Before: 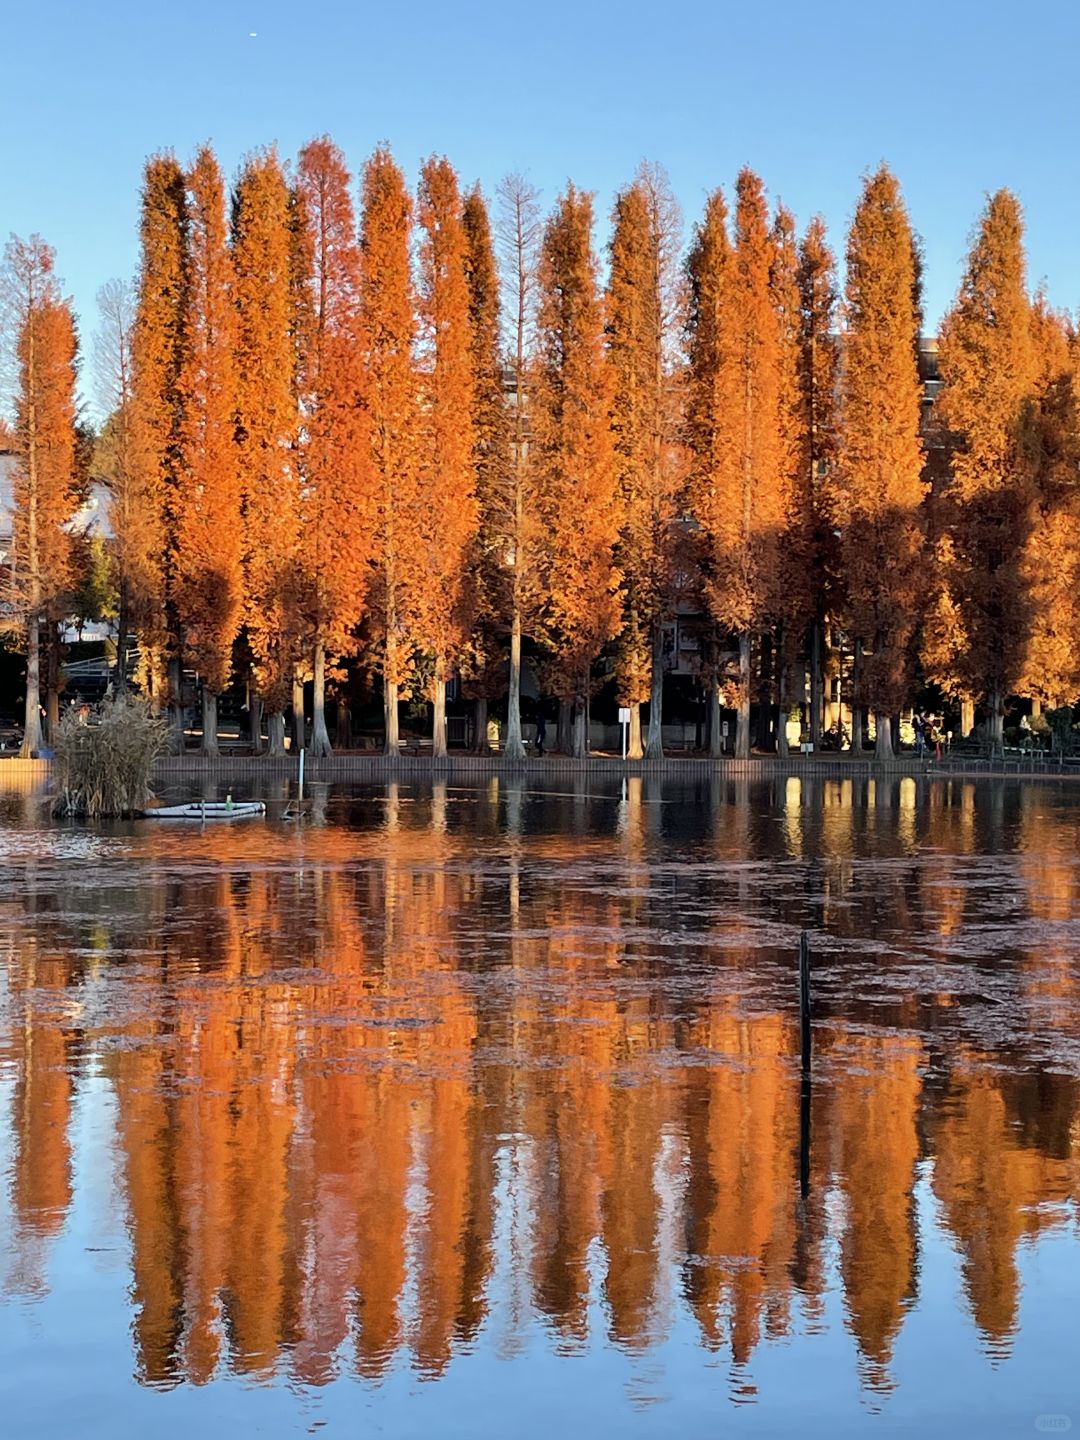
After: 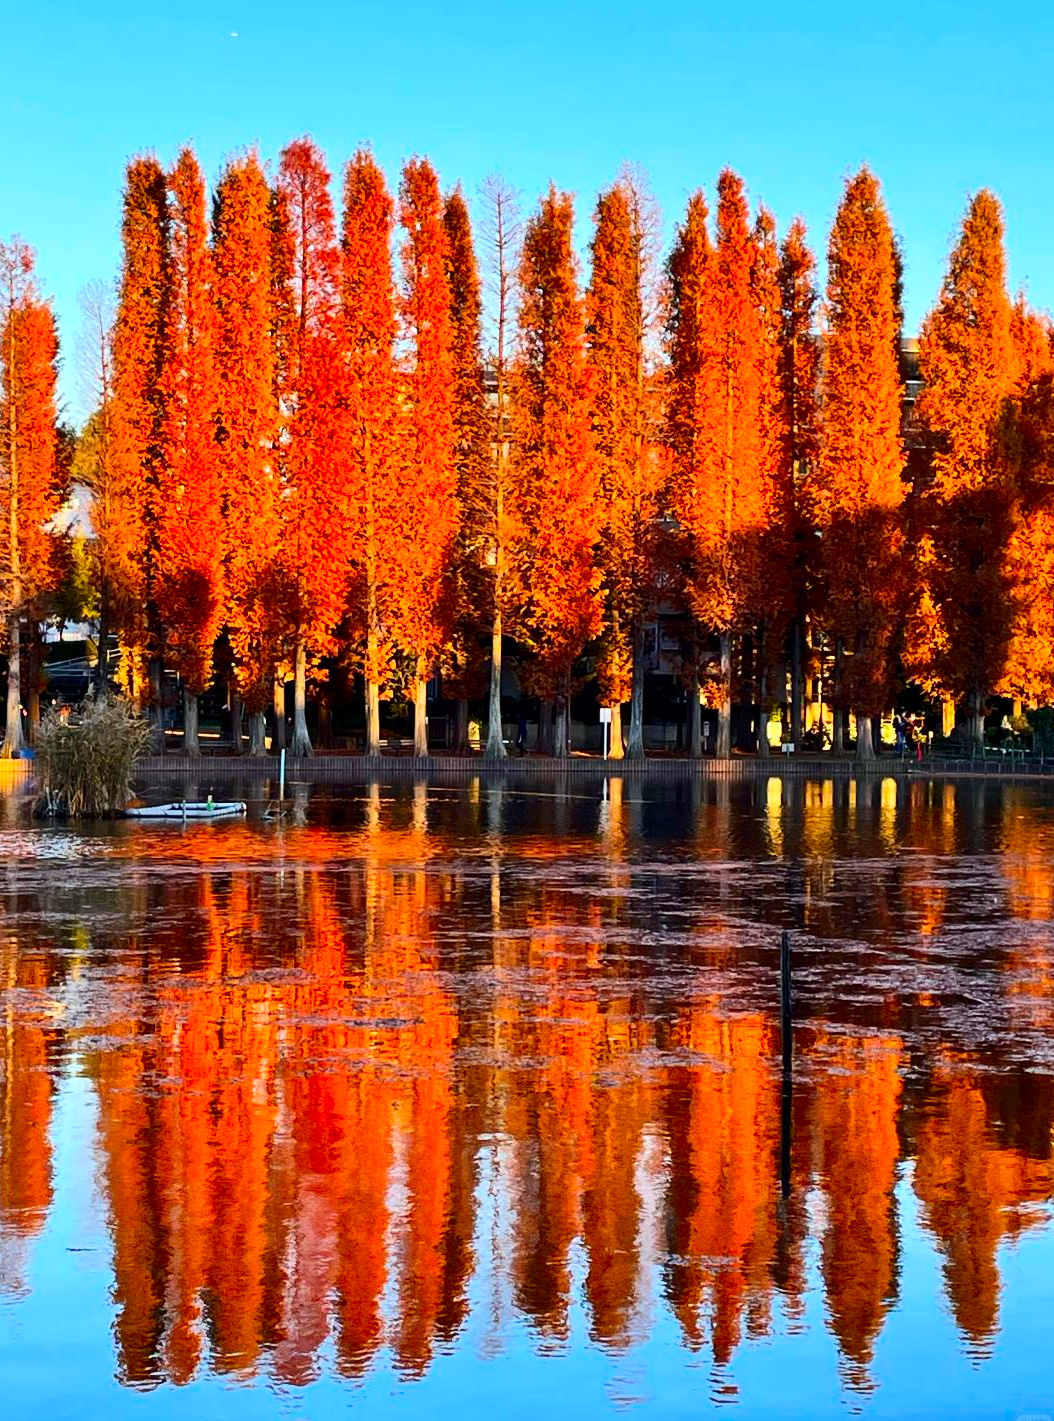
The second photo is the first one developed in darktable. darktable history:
contrast brightness saturation: contrast 0.26, brightness 0.02, saturation 0.87
crop and rotate: left 1.774%, right 0.633%, bottom 1.28%
